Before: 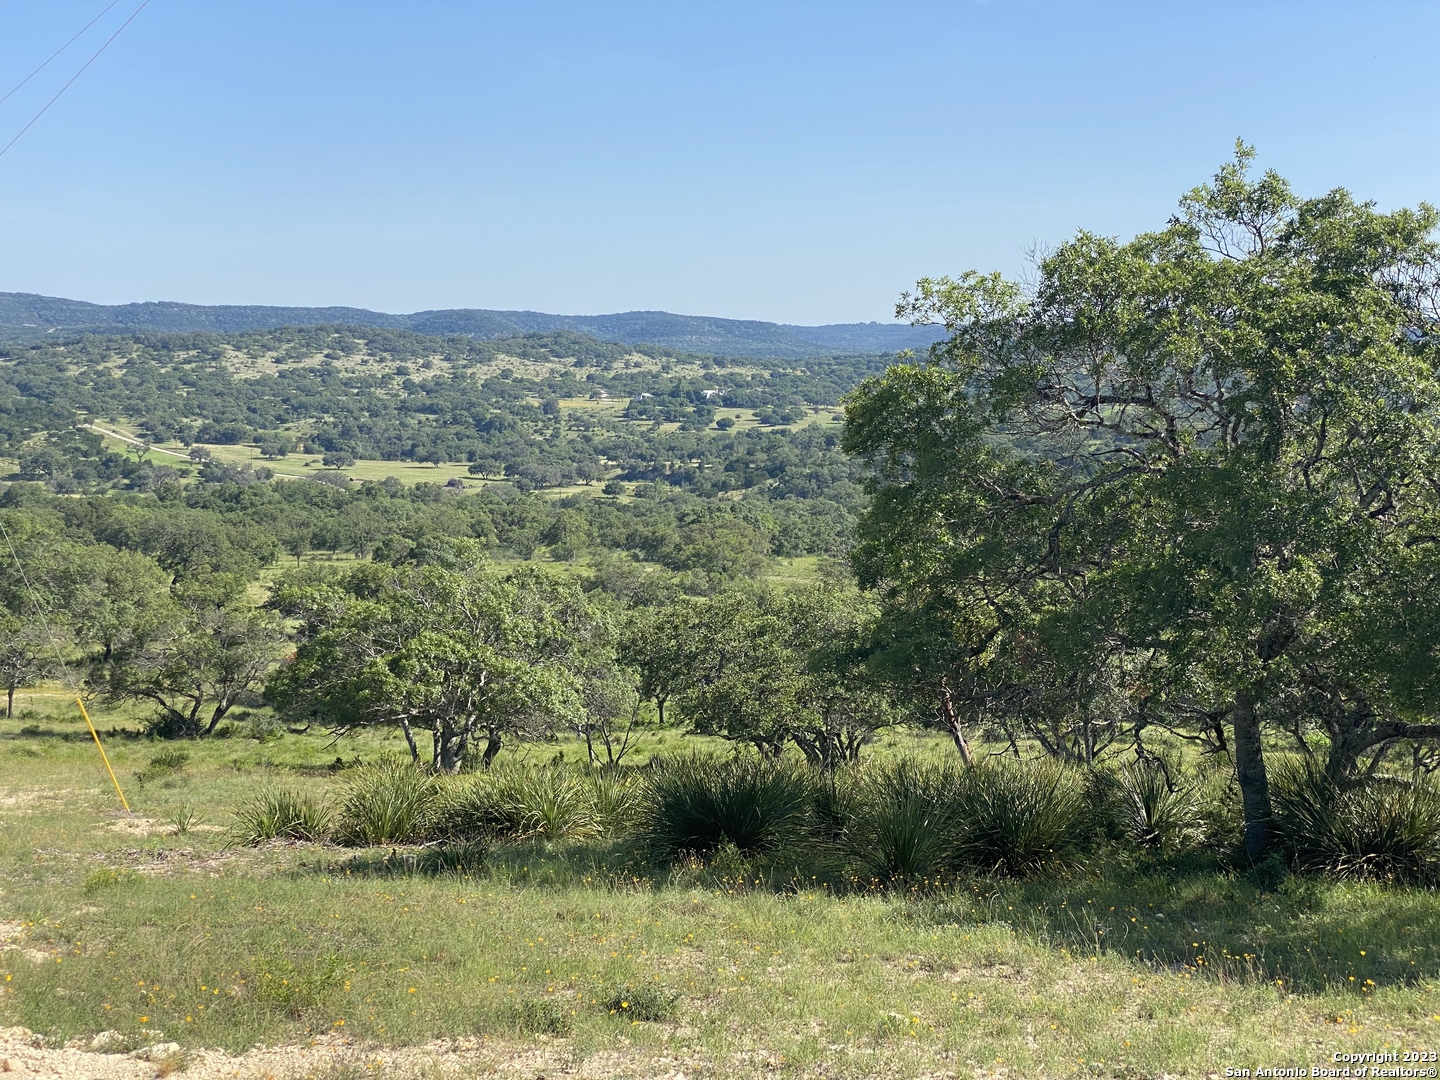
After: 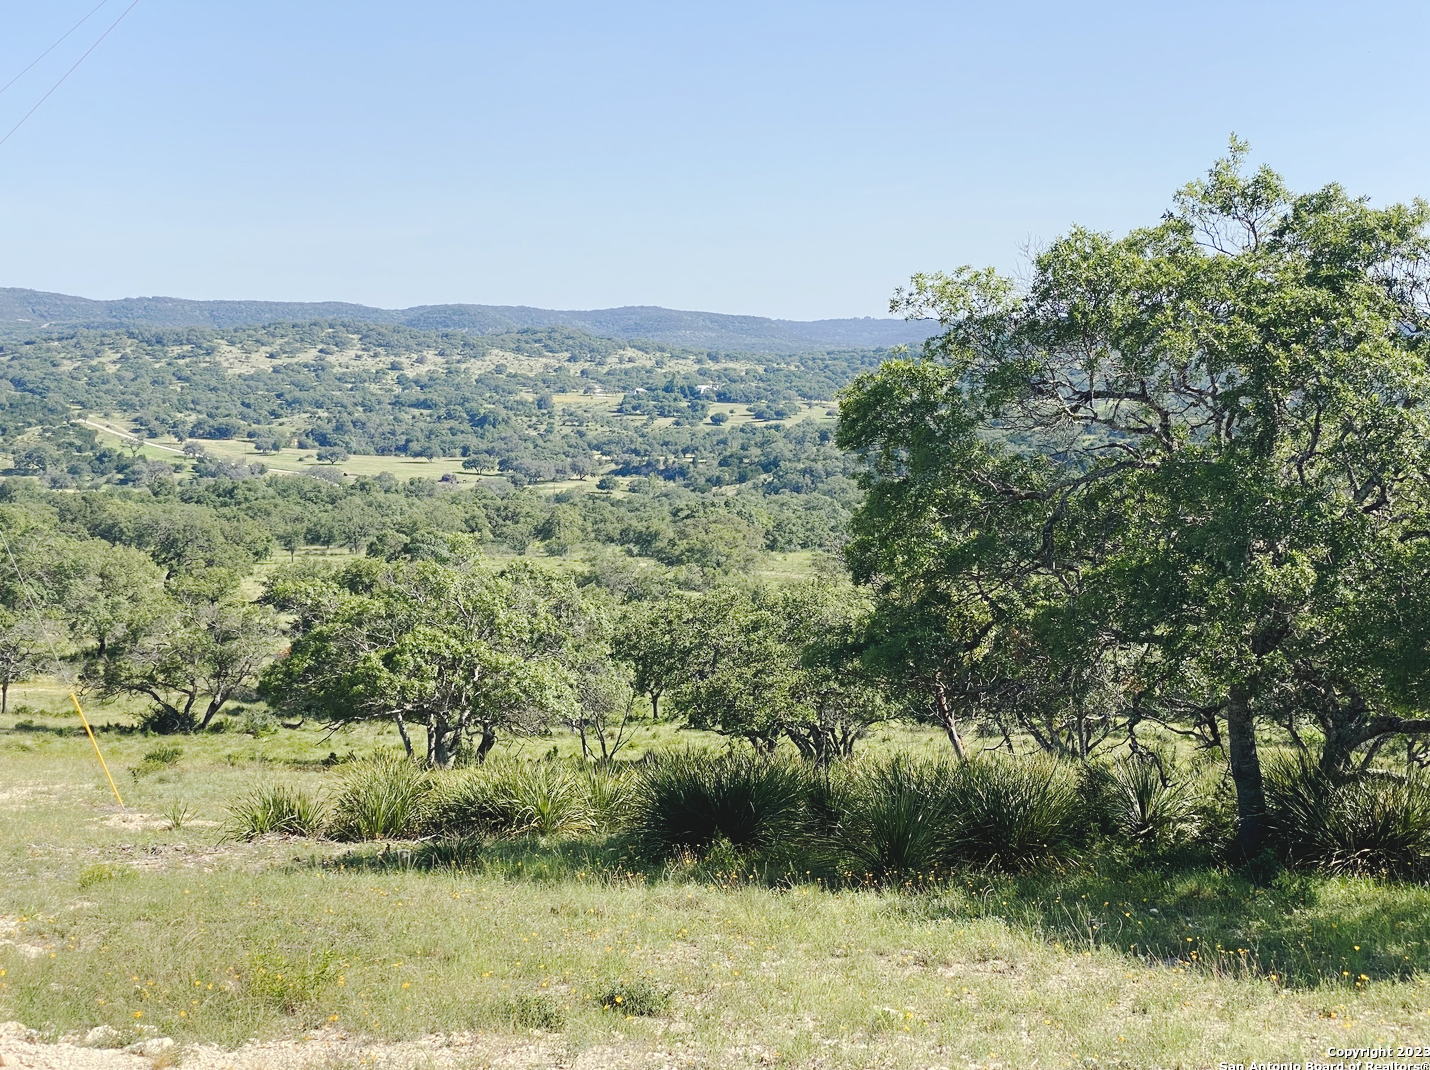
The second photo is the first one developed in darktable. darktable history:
crop: left 0.434%, top 0.485%, right 0.244%, bottom 0.386%
exposure: compensate highlight preservation false
tone curve: curves: ch0 [(0, 0) (0.003, 0.076) (0.011, 0.081) (0.025, 0.084) (0.044, 0.092) (0.069, 0.1) (0.1, 0.117) (0.136, 0.144) (0.177, 0.186) (0.224, 0.237) (0.277, 0.306) (0.335, 0.39) (0.399, 0.494) (0.468, 0.574) (0.543, 0.666) (0.623, 0.722) (0.709, 0.79) (0.801, 0.855) (0.898, 0.926) (1, 1)], preserve colors none
